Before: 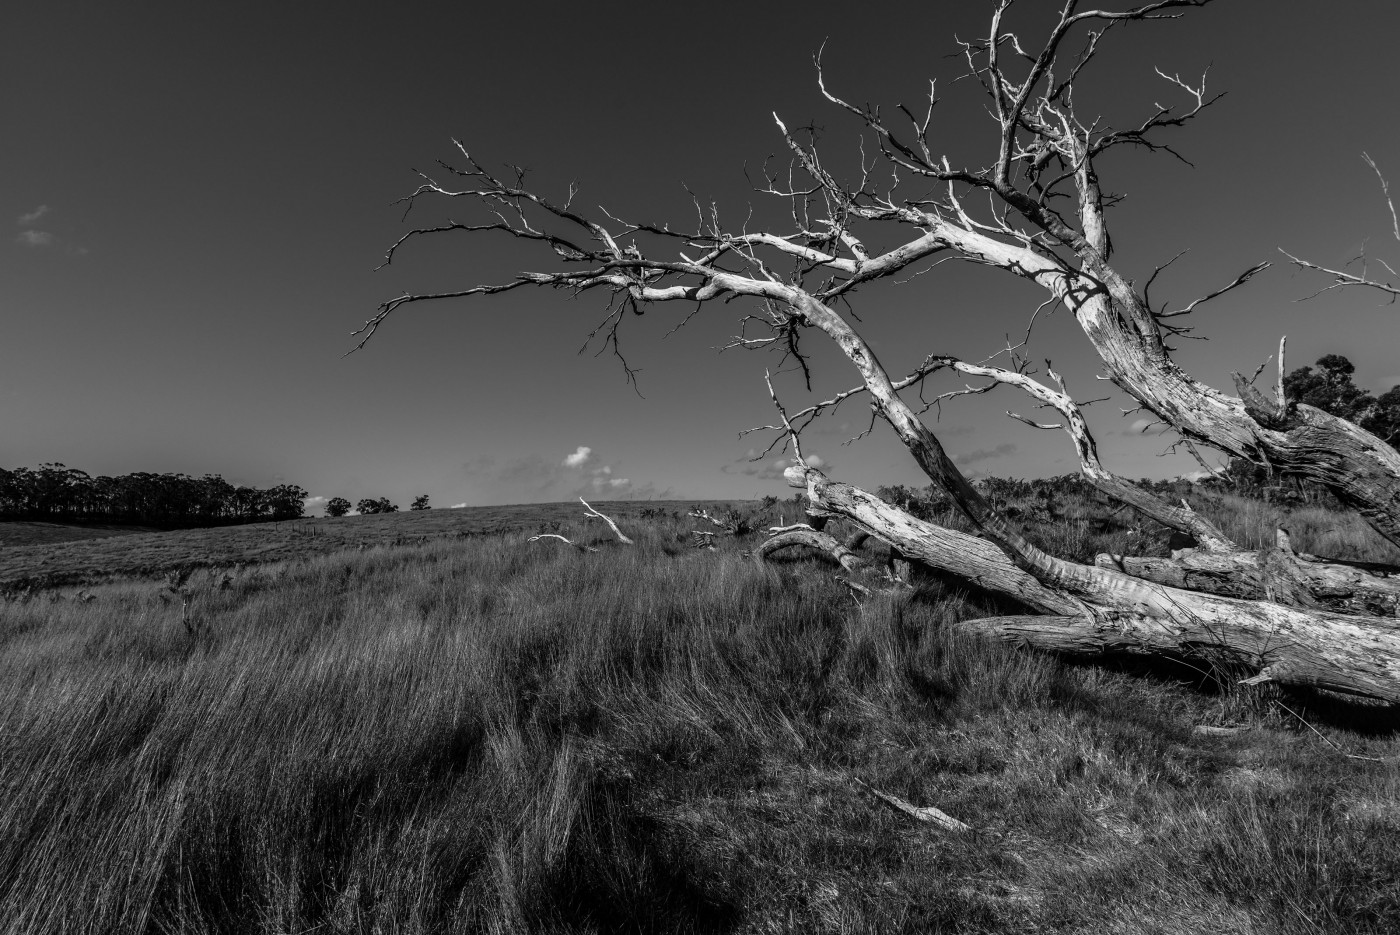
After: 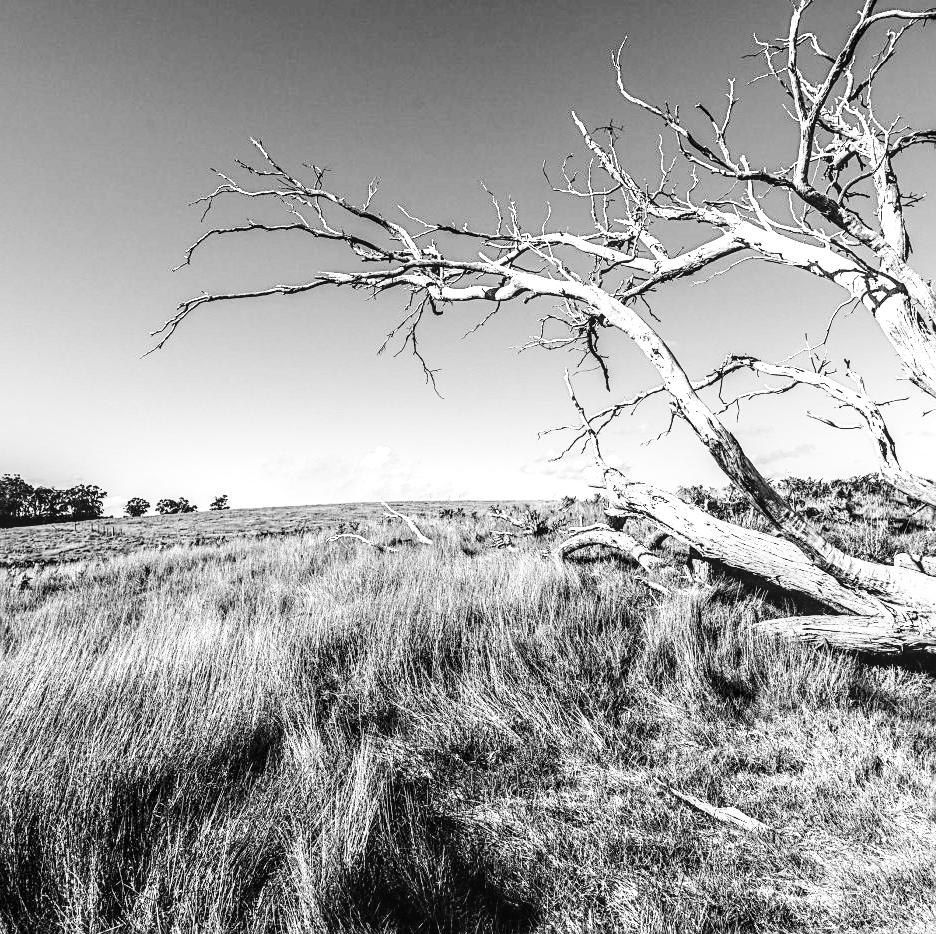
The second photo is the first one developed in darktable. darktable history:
local contrast: on, module defaults
sharpen: on, module defaults
crop and rotate: left 14.471%, right 18.634%
exposure: black level correction 0, exposure 1.583 EV, compensate exposure bias true, compensate highlight preservation false
base curve: curves: ch0 [(0, 0.003) (0.001, 0.002) (0.006, 0.004) (0.02, 0.022) (0.048, 0.086) (0.094, 0.234) (0.162, 0.431) (0.258, 0.629) (0.385, 0.8) (0.548, 0.918) (0.751, 0.988) (1, 1)], exposure shift 0.581, preserve colors none
